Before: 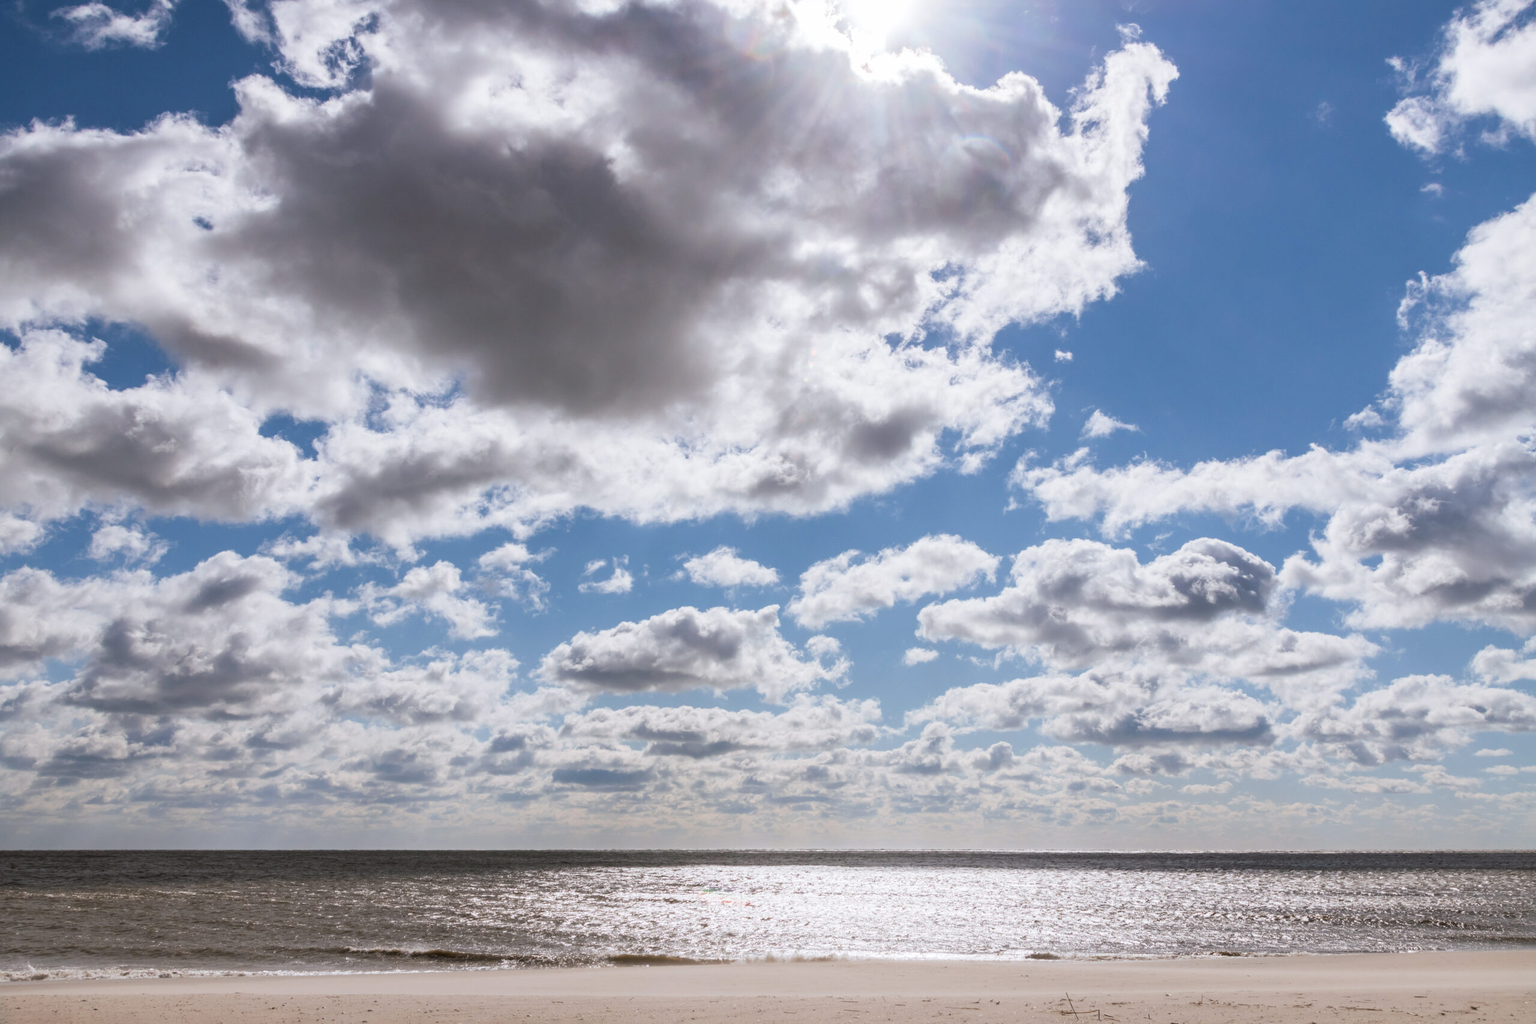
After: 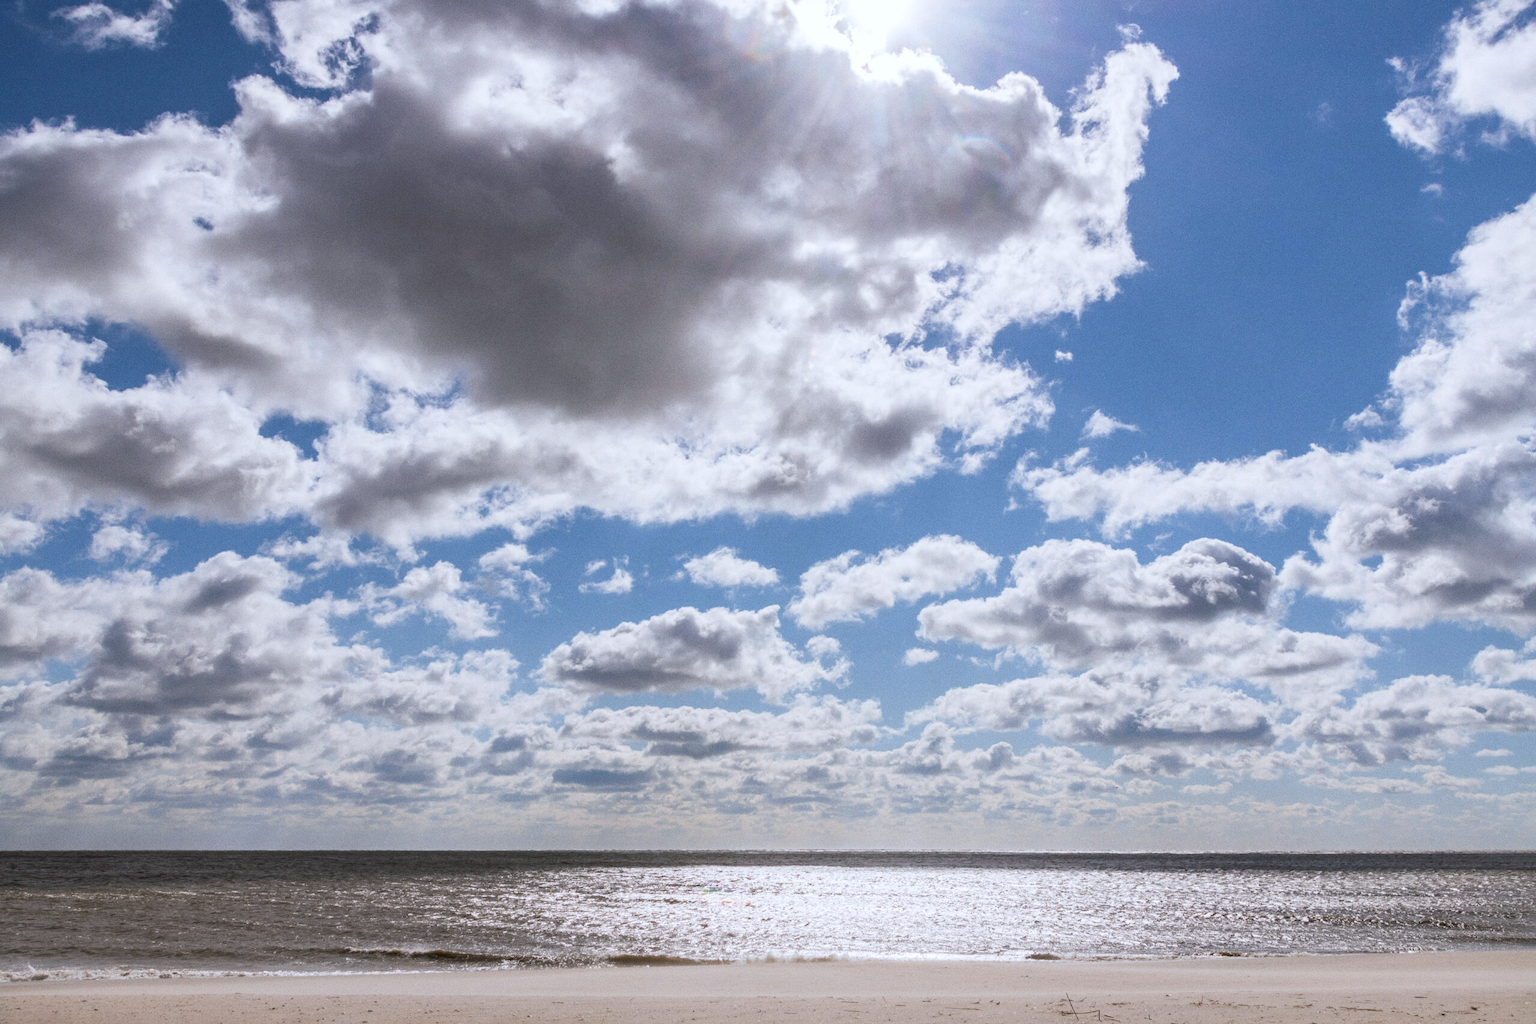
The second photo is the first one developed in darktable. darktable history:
grain: coarseness 0.09 ISO
white balance: red 0.98, blue 1.034
